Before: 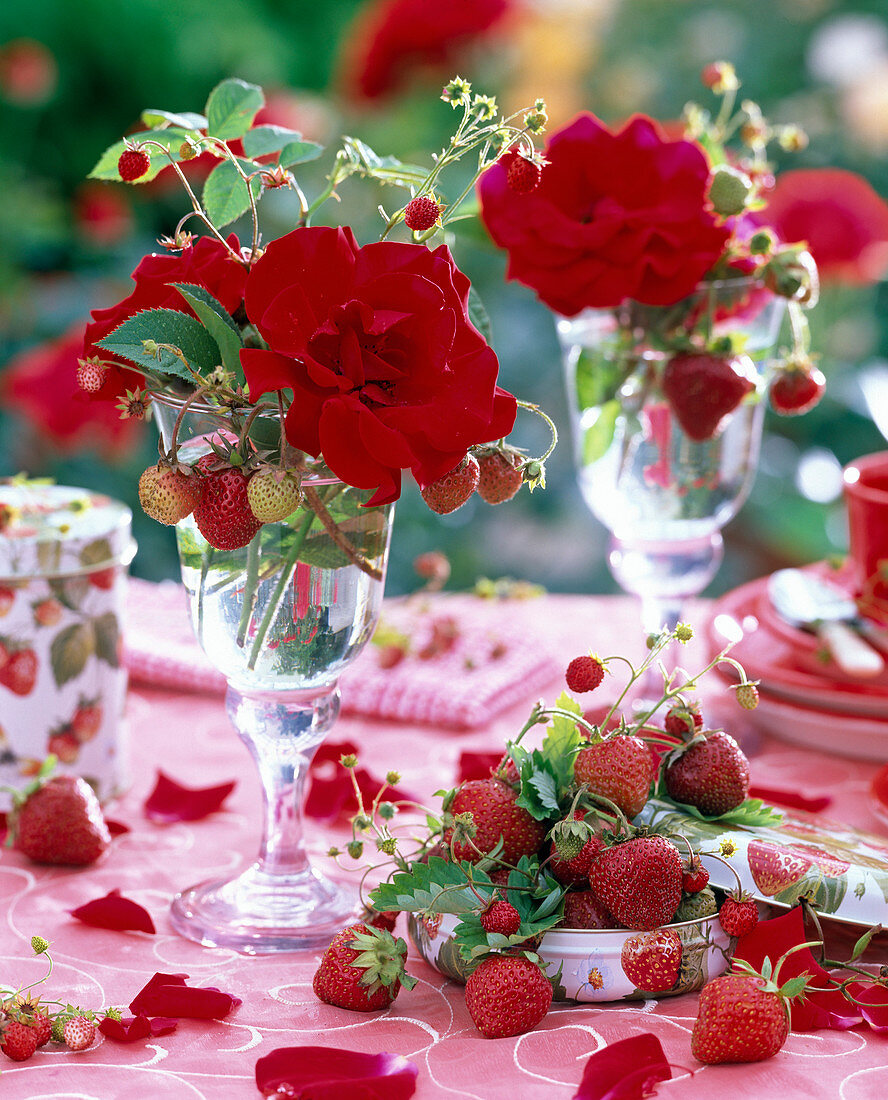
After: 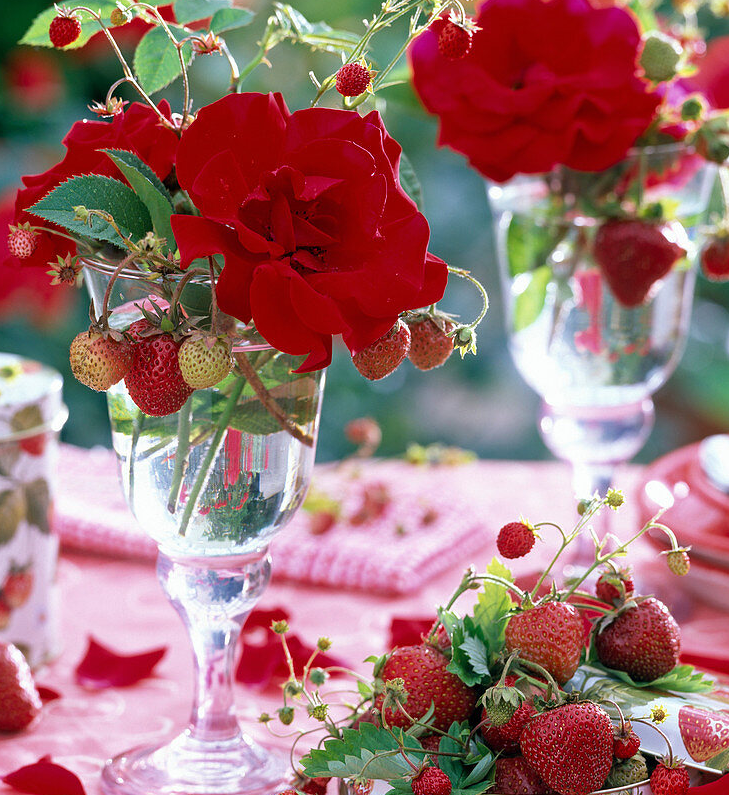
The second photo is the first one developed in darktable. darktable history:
crop: left 7.793%, top 12.223%, right 10.013%, bottom 15.474%
